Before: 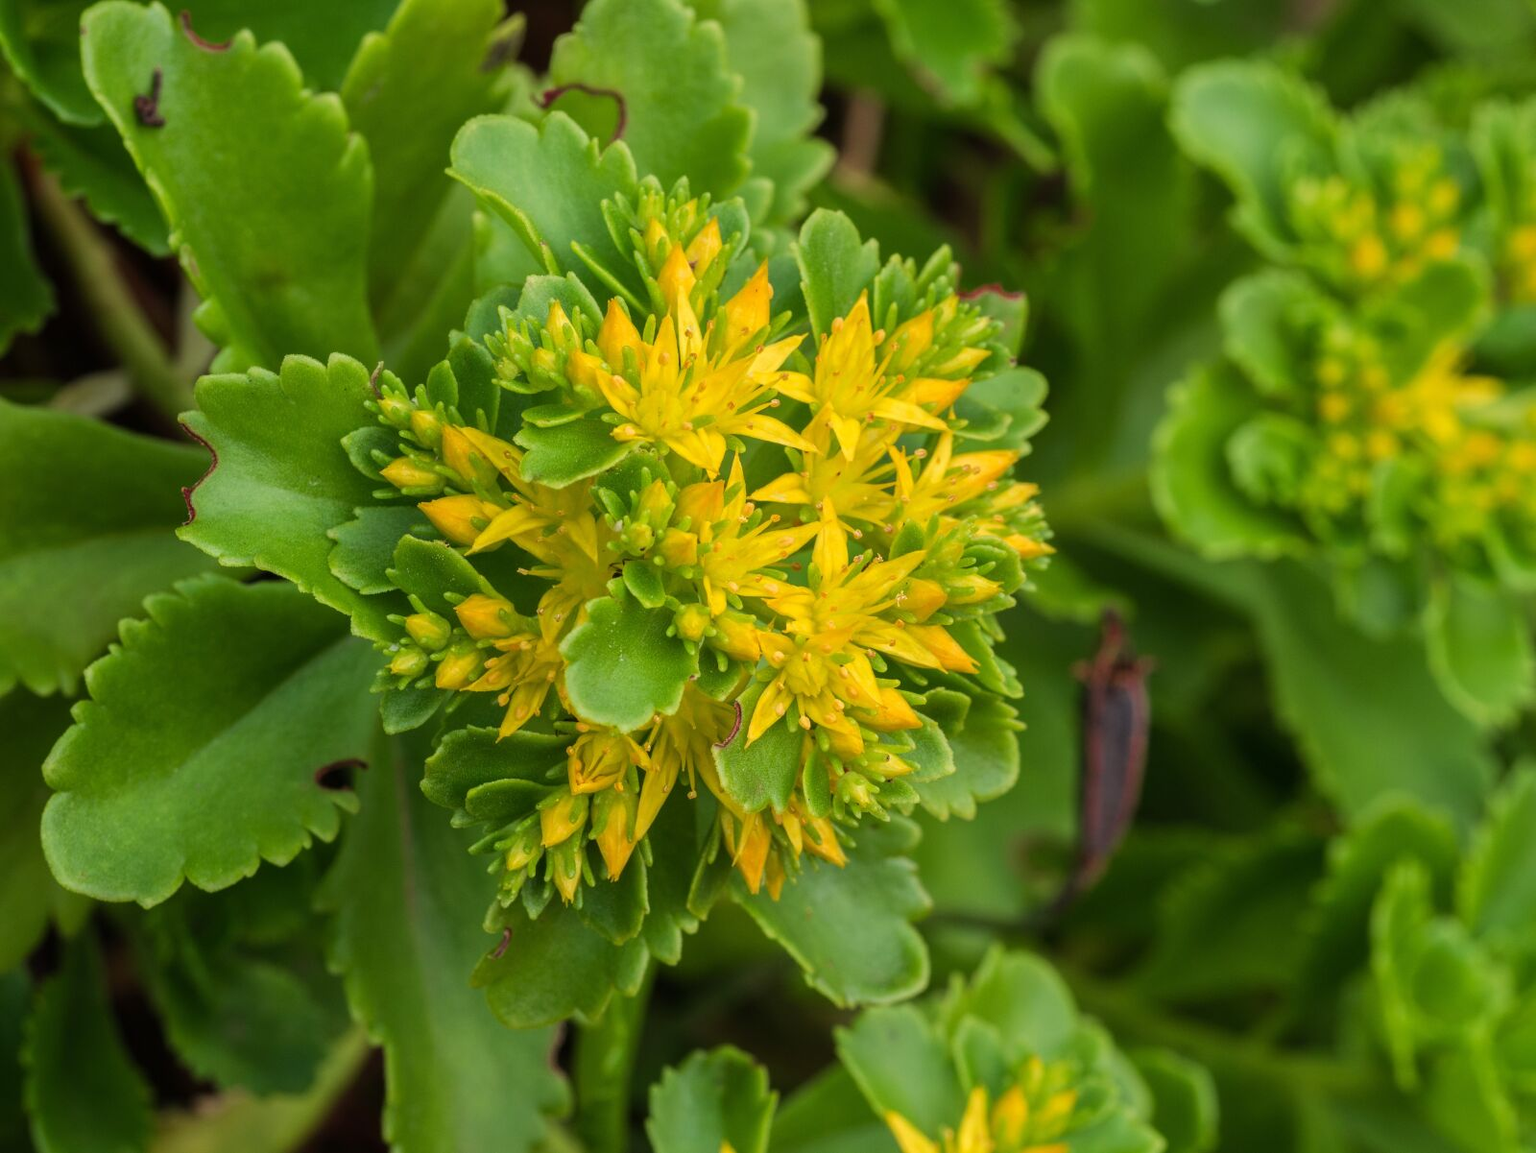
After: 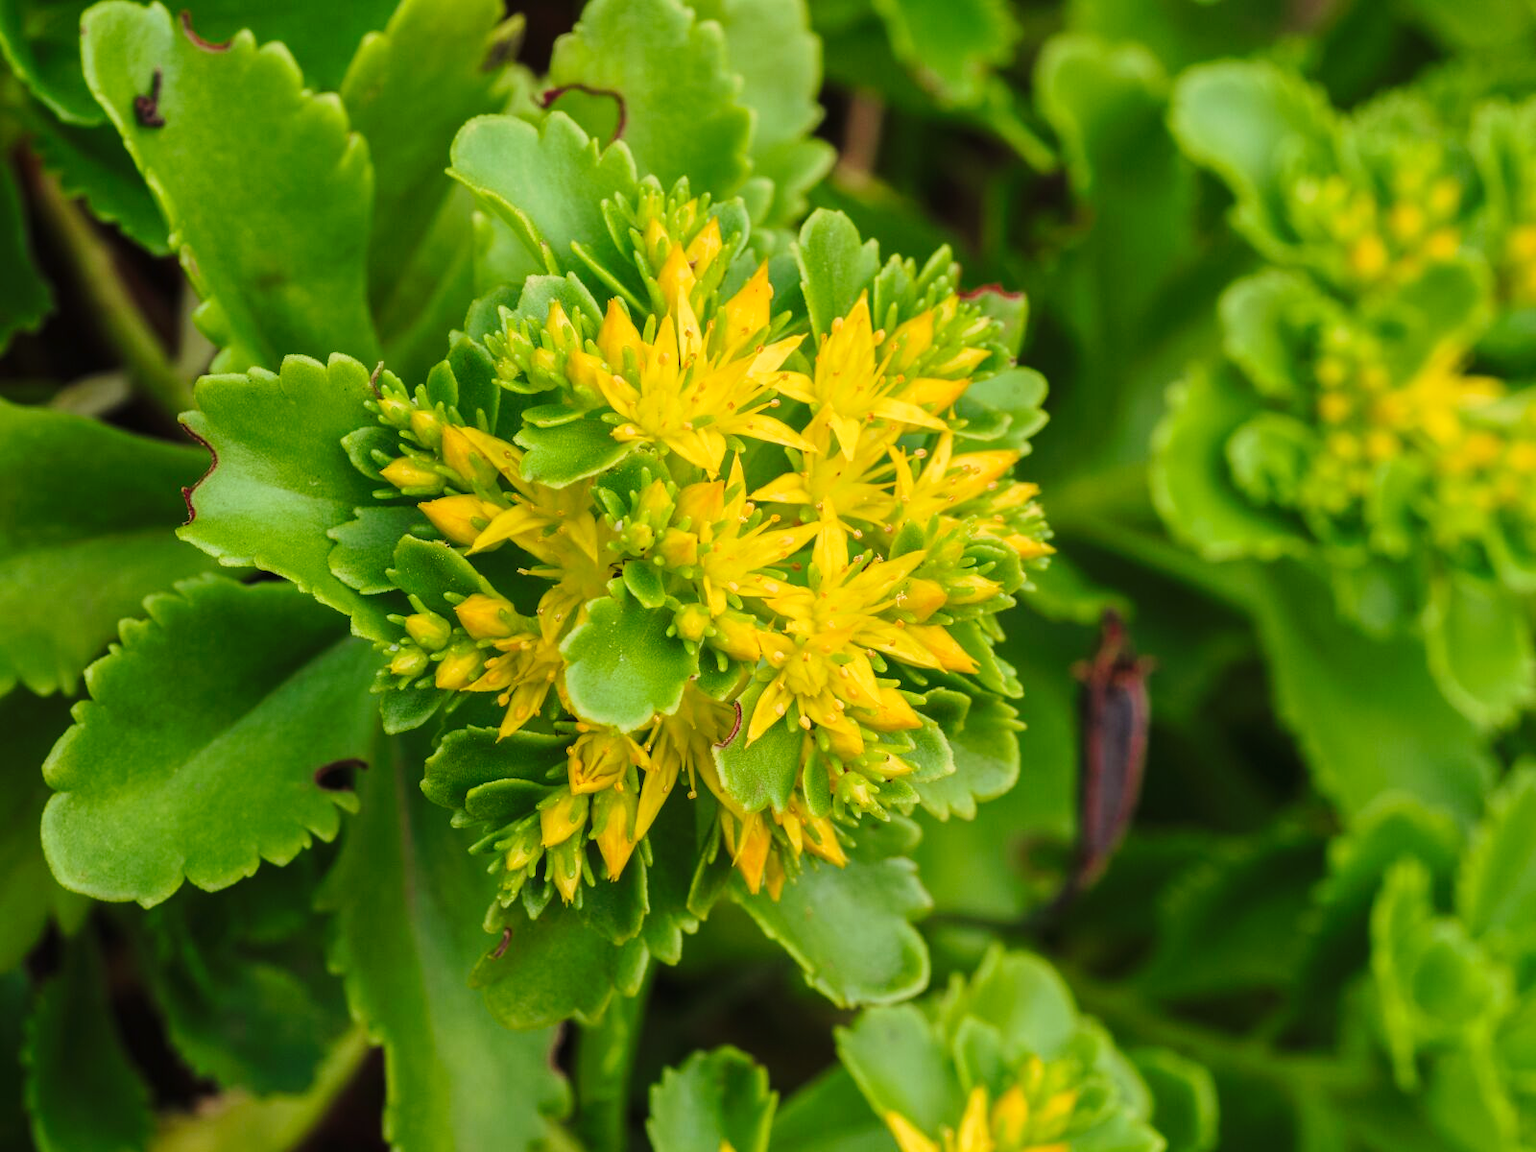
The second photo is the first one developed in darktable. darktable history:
tone curve: curves: ch0 [(0, 0) (0.003, 0.008) (0.011, 0.017) (0.025, 0.027) (0.044, 0.043) (0.069, 0.059) (0.1, 0.086) (0.136, 0.112) (0.177, 0.152) (0.224, 0.203) (0.277, 0.277) (0.335, 0.346) (0.399, 0.439) (0.468, 0.527) (0.543, 0.613) (0.623, 0.693) (0.709, 0.787) (0.801, 0.863) (0.898, 0.927) (1, 1)], preserve colors none
